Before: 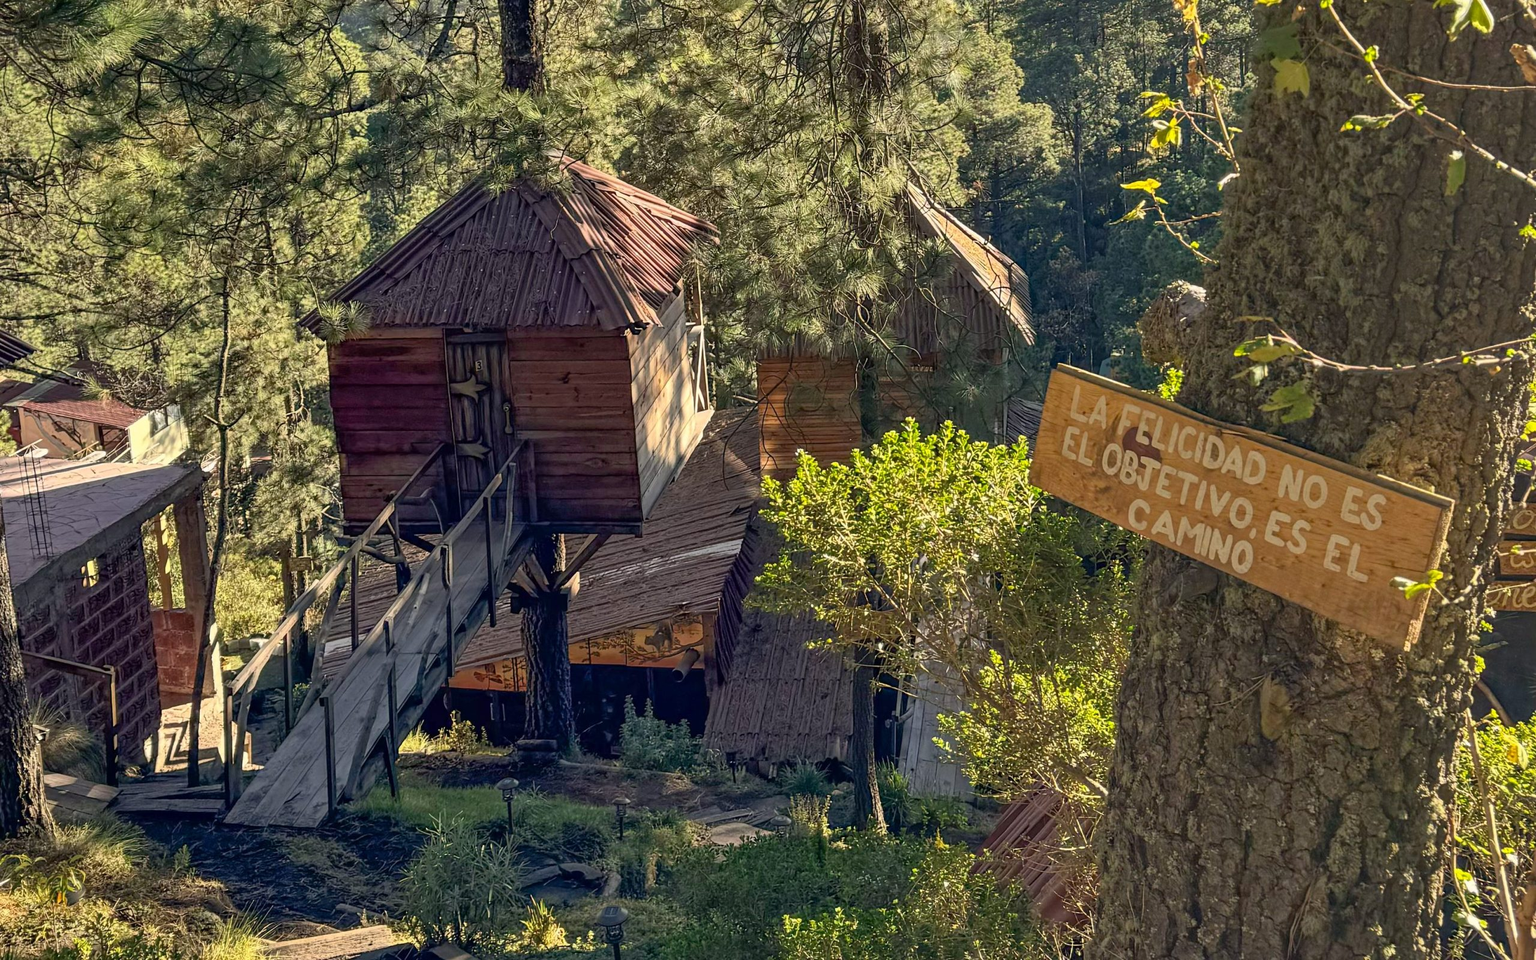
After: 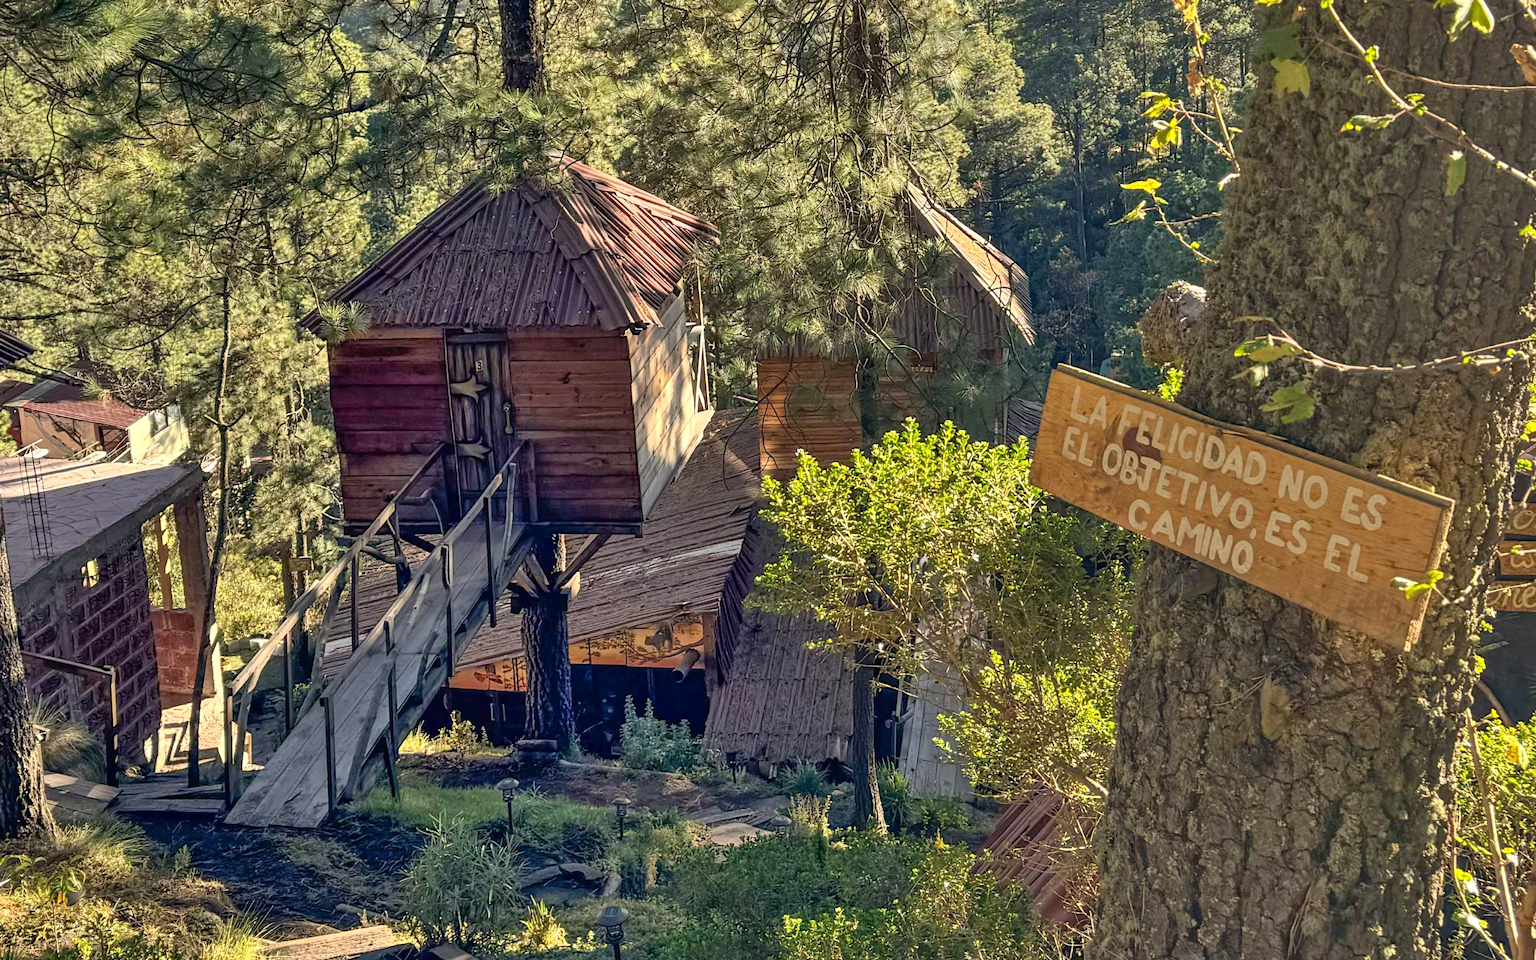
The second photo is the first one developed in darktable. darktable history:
exposure: exposure 0.198 EV, compensate highlight preservation false
shadows and highlights: low approximation 0.01, soften with gaussian
